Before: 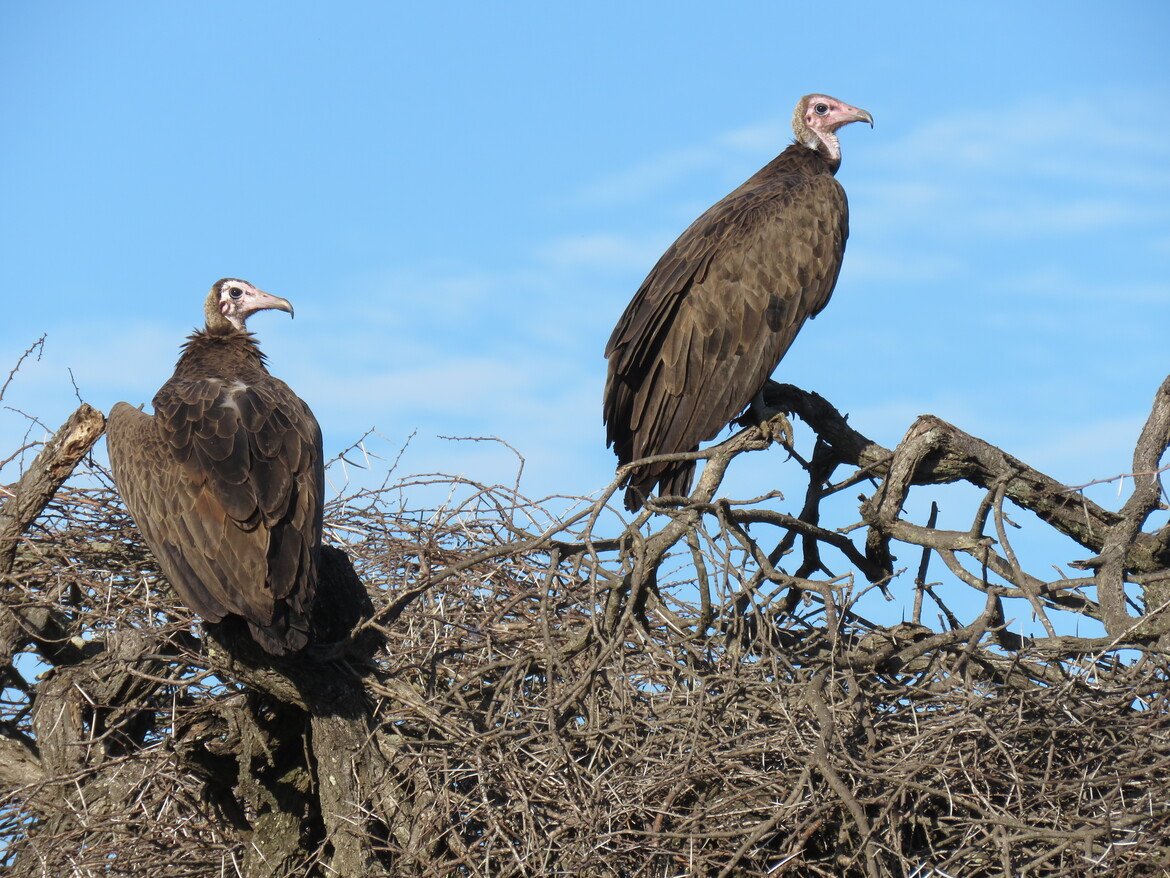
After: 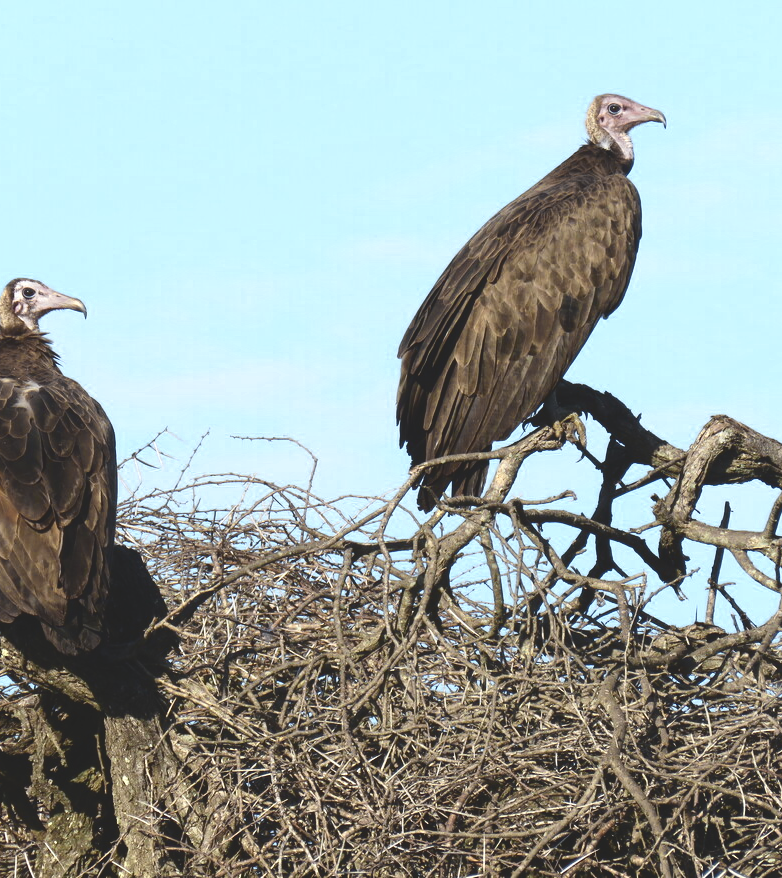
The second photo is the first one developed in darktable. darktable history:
crop and rotate: left 17.715%, right 15.411%
tone curve: curves: ch0 [(0, 0.129) (0.187, 0.207) (0.729, 0.789) (1, 1)], color space Lab, independent channels, preserve colors none
color zones: curves: ch0 [(0.004, 0.306) (0.107, 0.448) (0.252, 0.656) (0.41, 0.398) (0.595, 0.515) (0.768, 0.628)]; ch1 [(0.07, 0.323) (0.151, 0.452) (0.252, 0.608) (0.346, 0.221) (0.463, 0.189) (0.61, 0.368) (0.735, 0.395) (0.921, 0.412)]; ch2 [(0, 0.476) (0.132, 0.512) (0.243, 0.512) (0.397, 0.48) (0.522, 0.376) (0.634, 0.536) (0.761, 0.46)]
